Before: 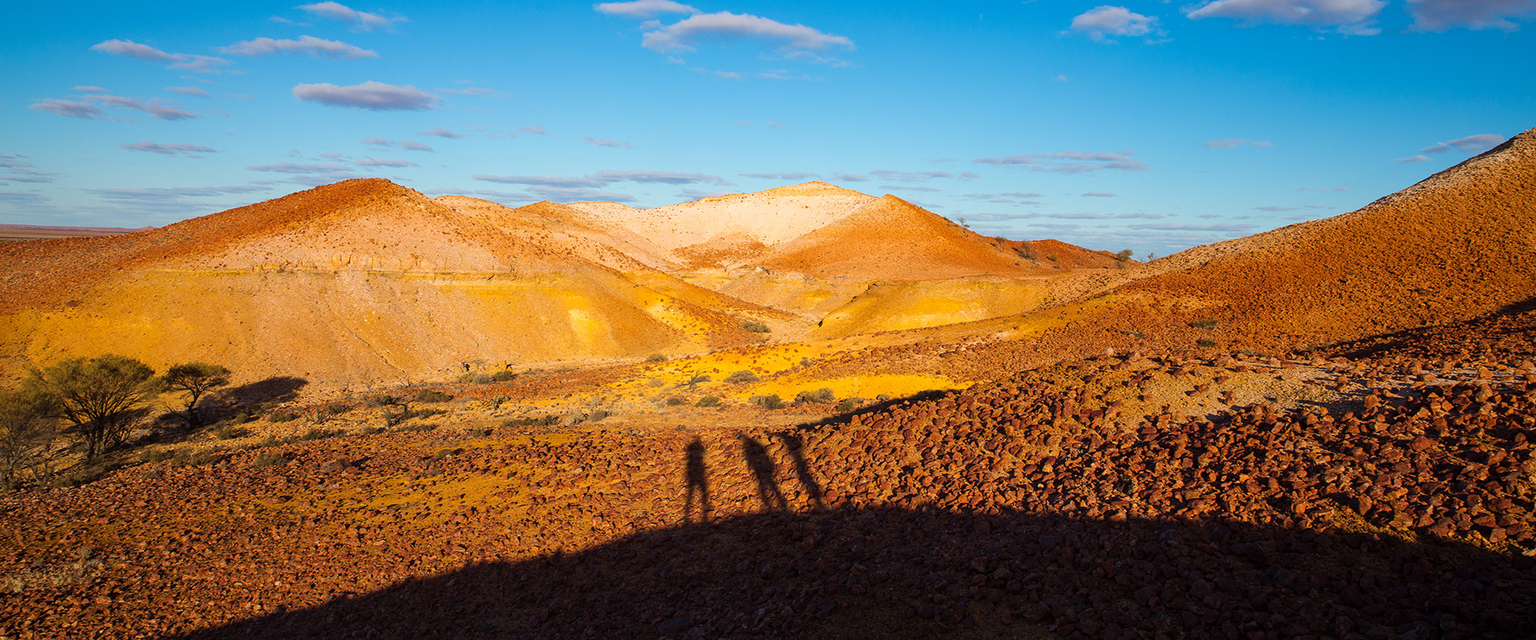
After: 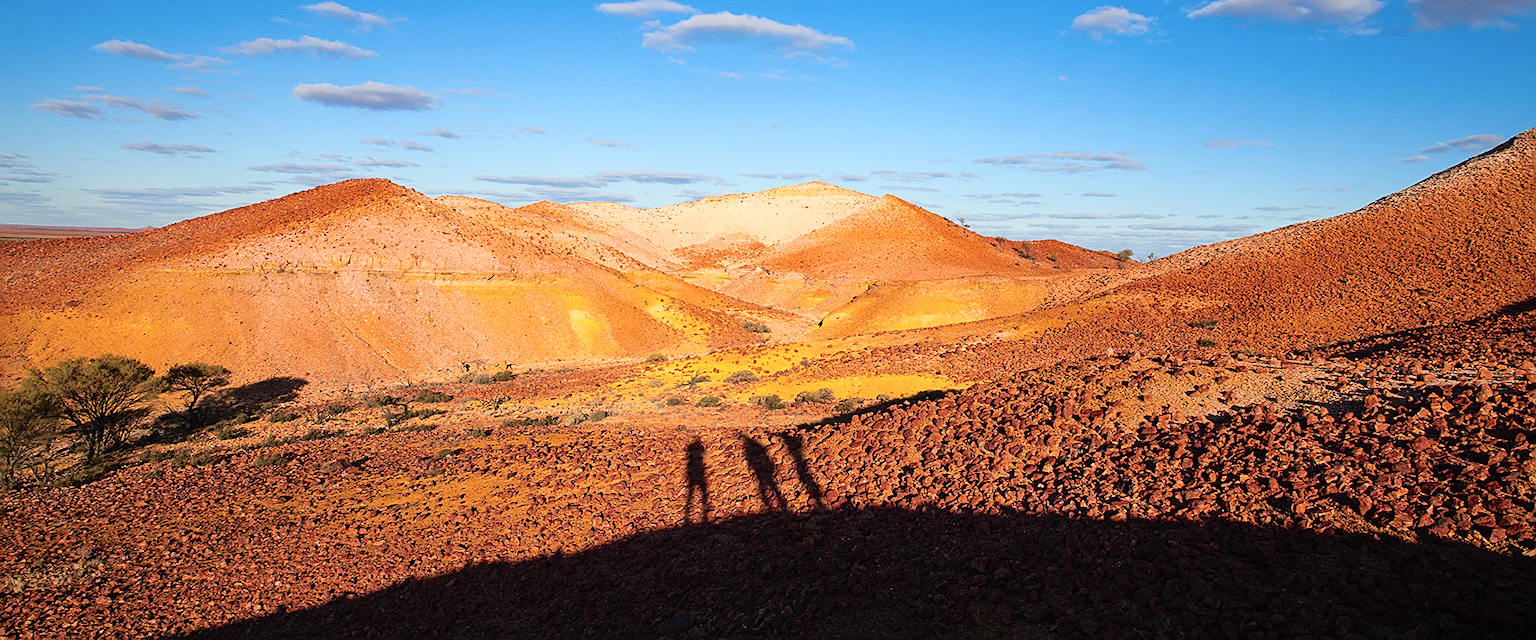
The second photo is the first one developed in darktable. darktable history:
white balance: emerald 1
sharpen: on, module defaults
tone curve: curves: ch0 [(0, 0.009) (0.105, 0.08) (0.195, 0.18) (0.283, 0.316) (0.384, 0.434) (0.485, 0.531) (0.638, 0.69) (0.81, 0.872) (1, 0.977)]; ch1 [(0, 0) (0.161, 0.092) (0.35, 0.33) (0.379, 0.401) (0.456, 0.469) (0.502, 0.5) (0.525, 0.518) (0.586, 0.617) (0.635, 0.655) (1, 1)]; ch2 [(0, 0) (0.371, 0.362) (0.437, 0.437) (0.48, 0.49) (0.53, 0.515) (0.56, 0.571) (0.622, 0.606) (1, 1)], color space Lab, independent channels, preserve colors none
